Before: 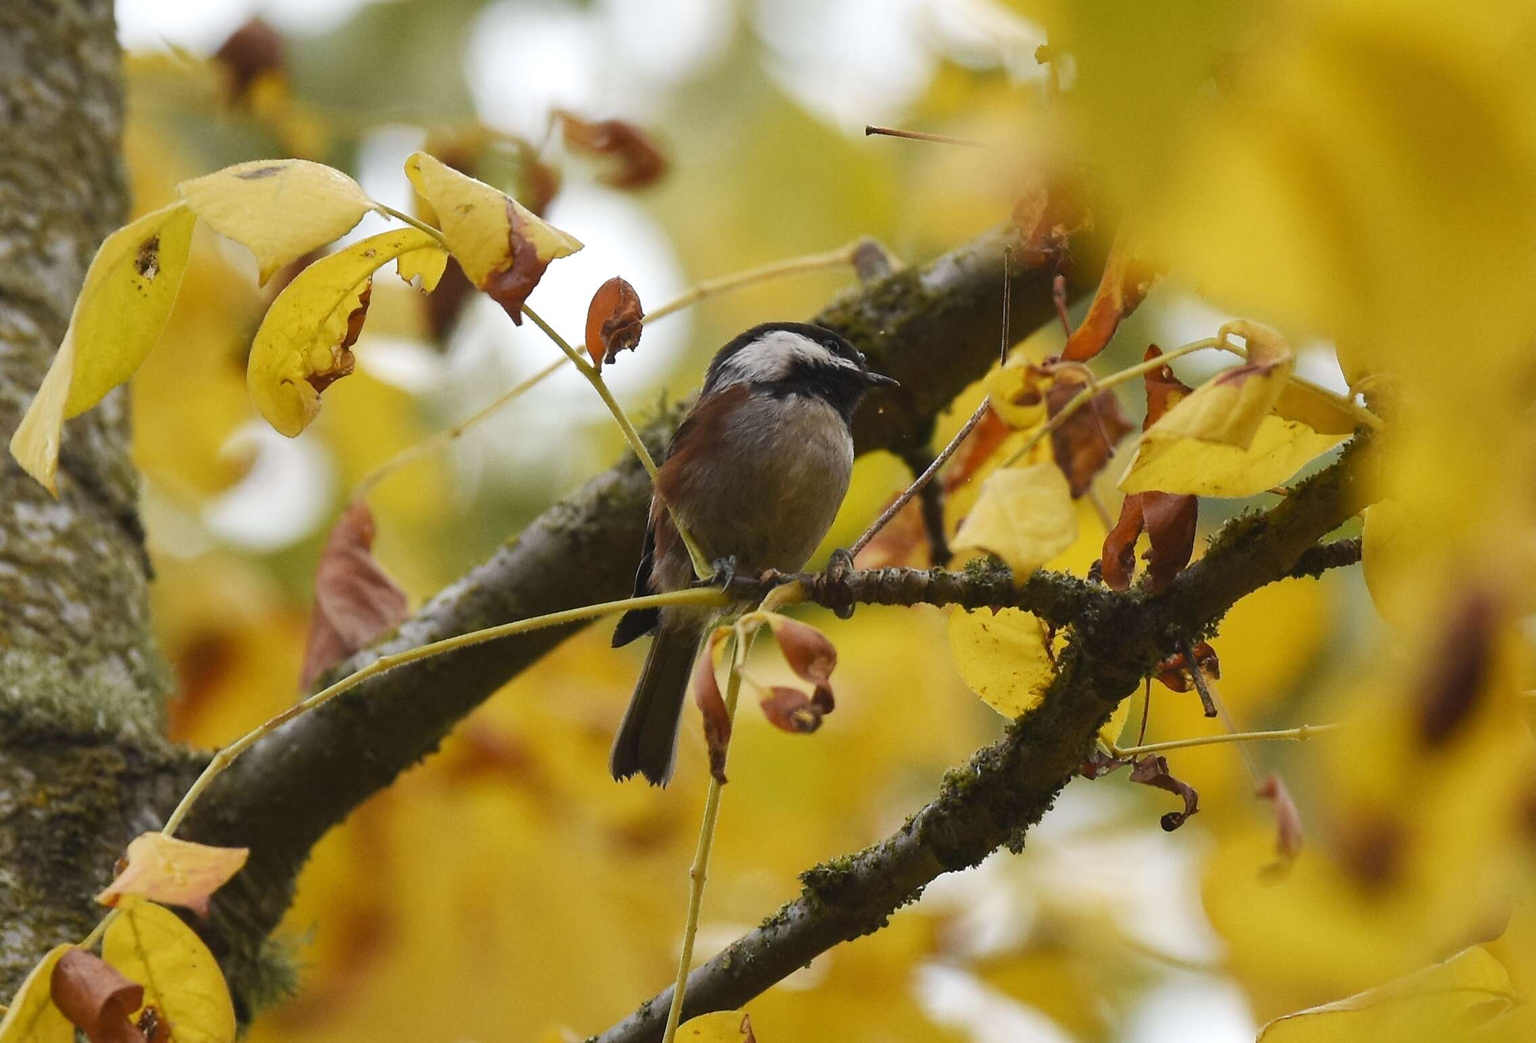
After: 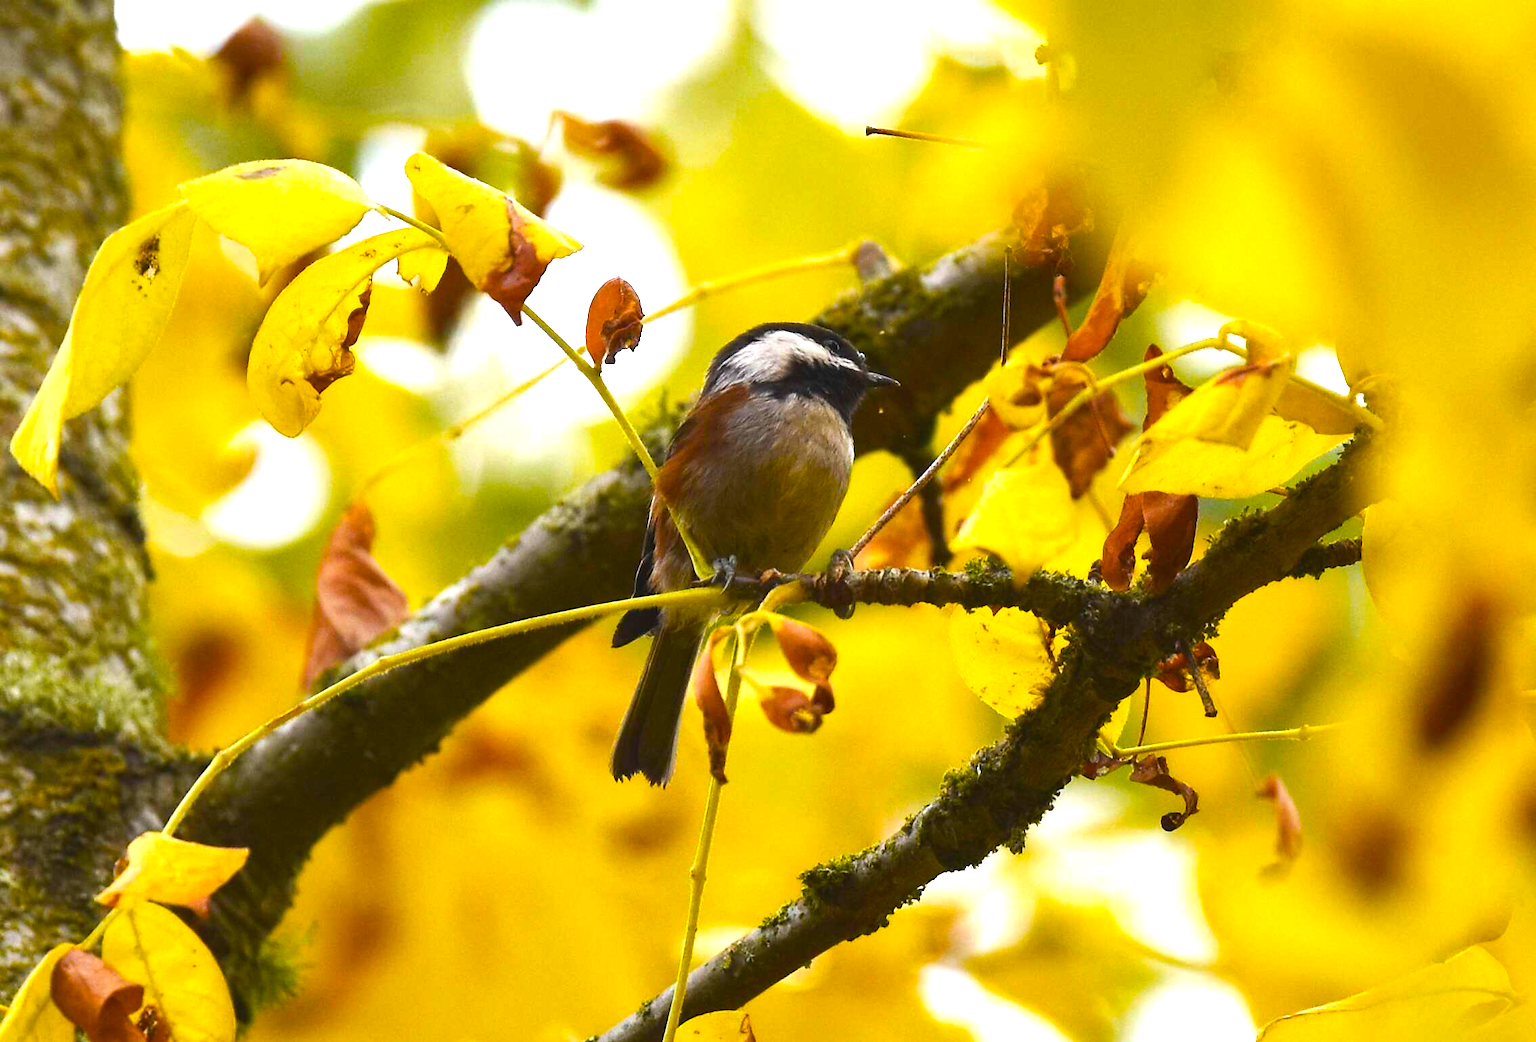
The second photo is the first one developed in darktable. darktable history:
color correction: highlights a* 0.003, highlights b* -0.283
color balance rgb: linear chroma grading › global chroma 10%, perceptual saturation grading › global saturation 40%, perceptual brilliance grading › global brilliance 30%, global vibrance 20%
contrast brightness saturation: contrast 0.08, saturation 0.02
